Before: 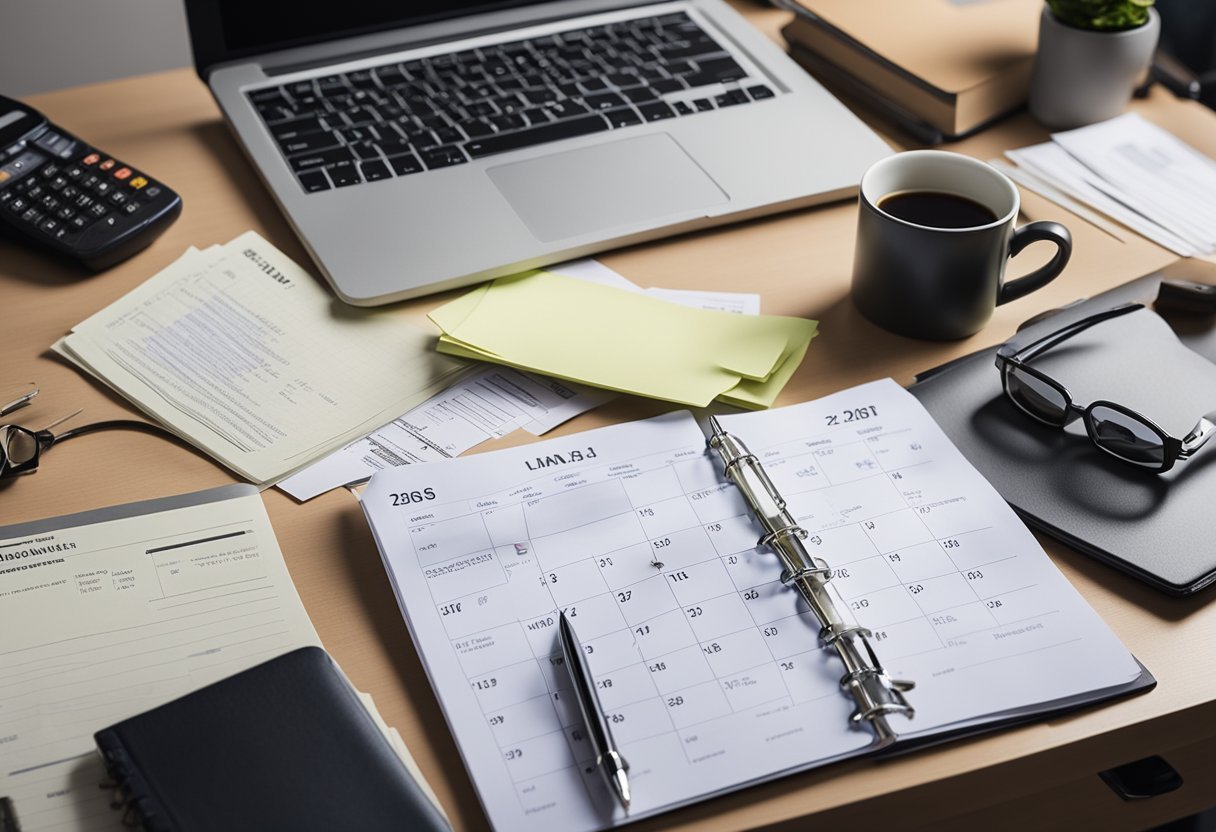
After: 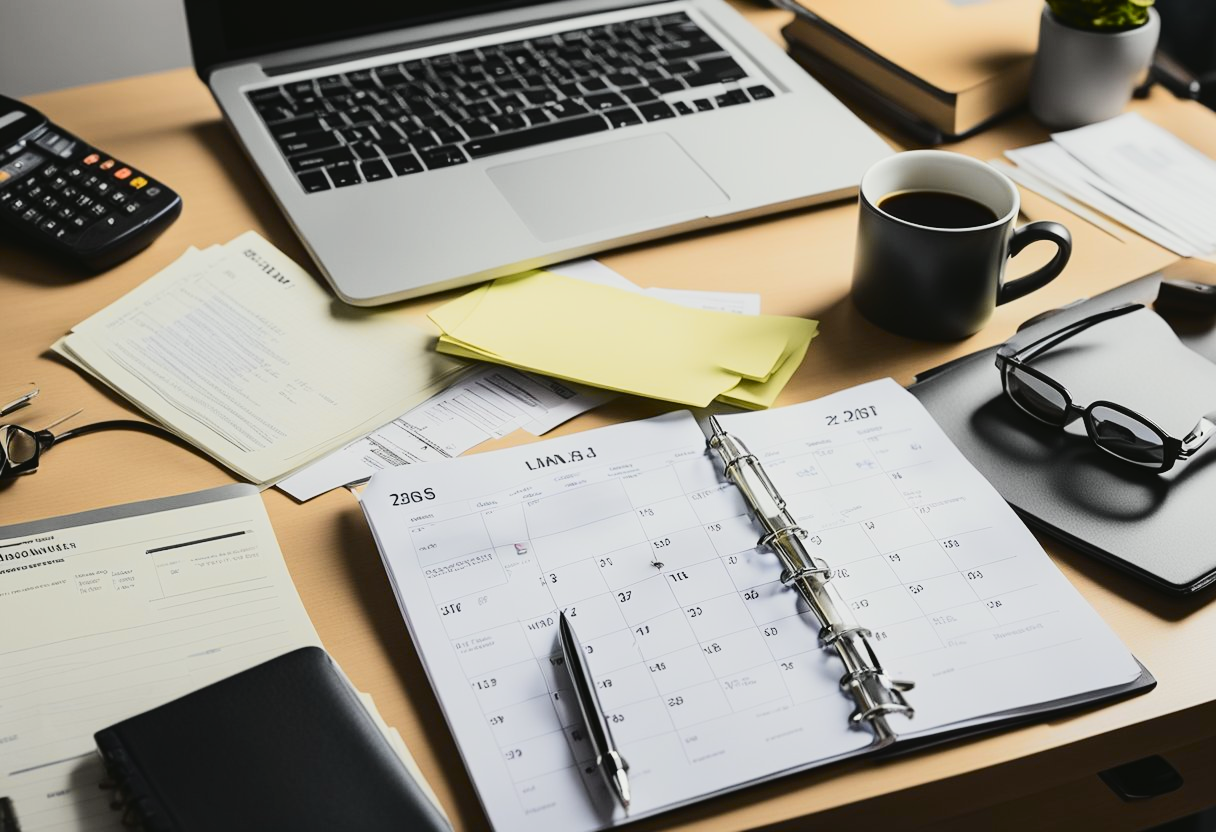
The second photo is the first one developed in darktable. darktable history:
tone curve: curves: ch0 [(0, 0.03) (0.113, 0.087) (0.207, 0.184) (0.515, 0.612) (0.712, 0.793) (1, 0.946)]; ch1 [(0, 0) (0.172, 0.123) (0.317, 0.279) (0.407, 0.401) (0.476, 0.482) (0.505, 0.499) (0.534, 0.534) (0.632, 0.645) (0.726, 0.745) (1, 1)]; ch2 [(0, 0) (0.411, 0.424) (0.476, 0.492) (0.521, 0.524) (0.541, 0.559) (0.65, 0.699) (1, 1)], color space Lab, independent channels, preserve colors none
